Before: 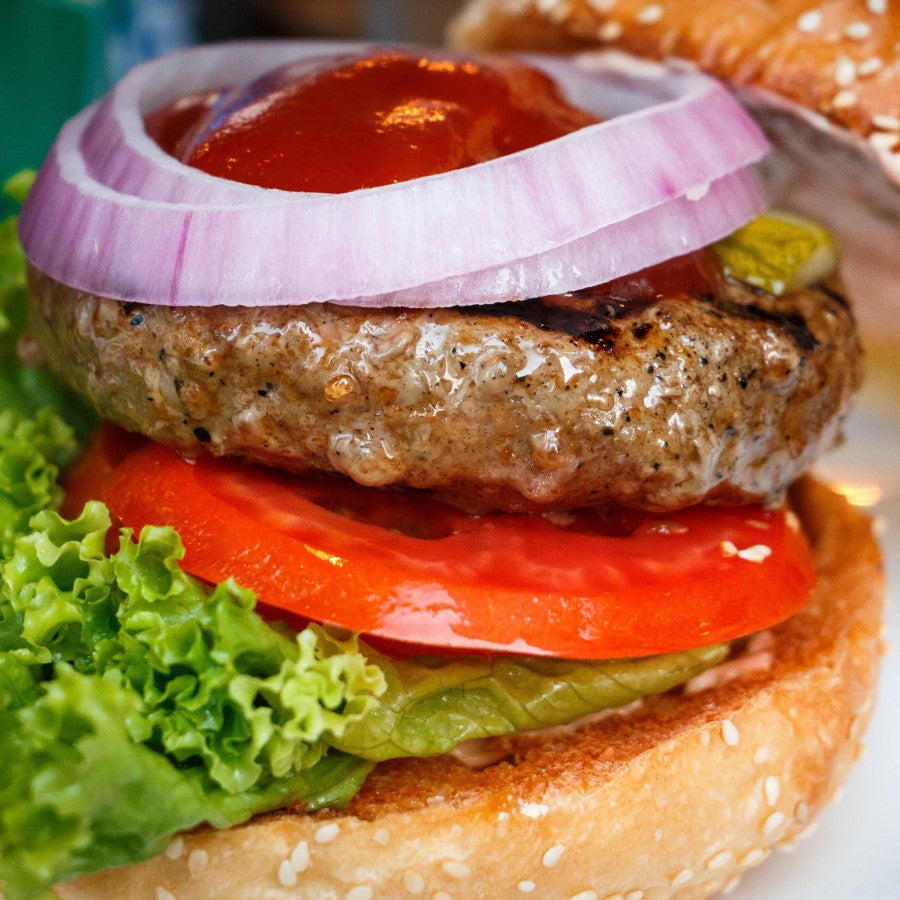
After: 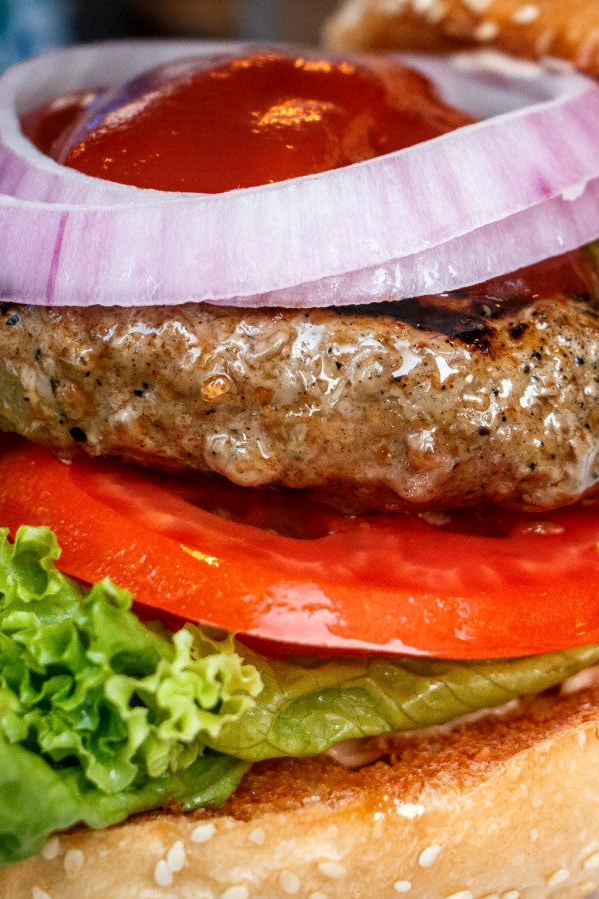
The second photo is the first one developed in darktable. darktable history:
crop and rotate: left 13.86%, right 19.566%
local contrast: on, module defaults
